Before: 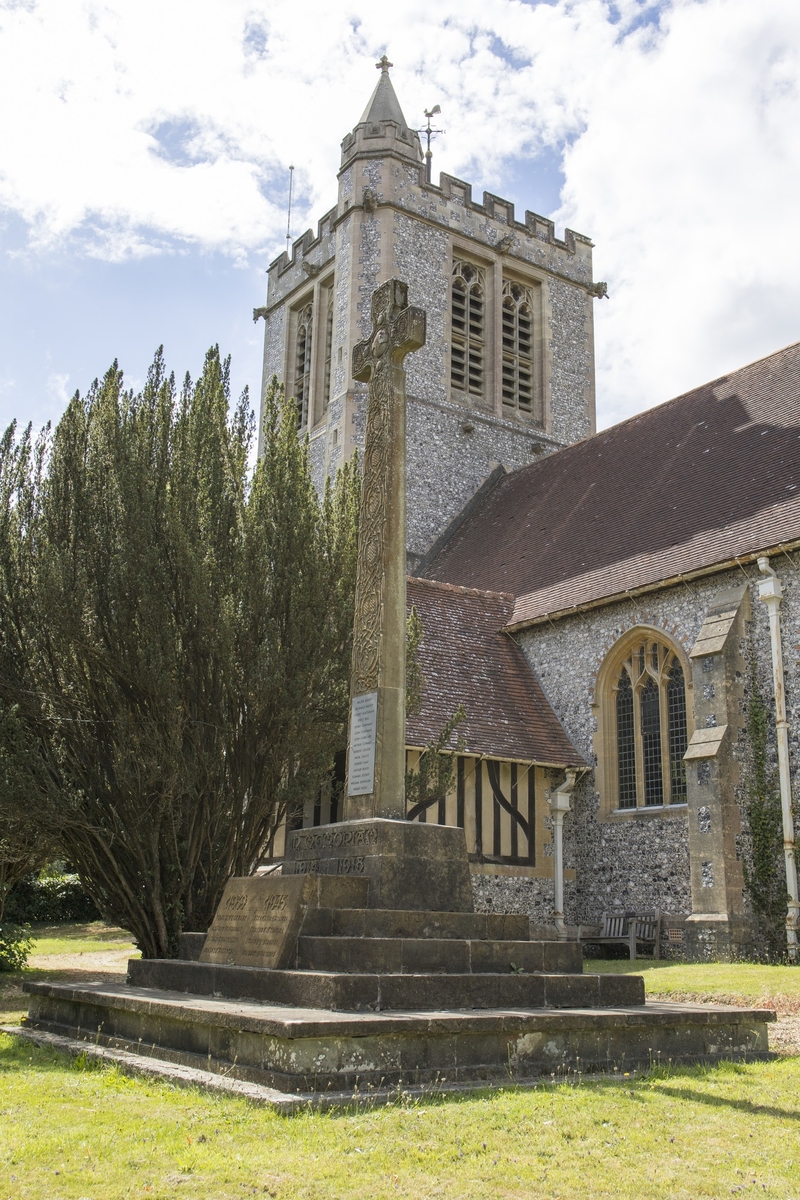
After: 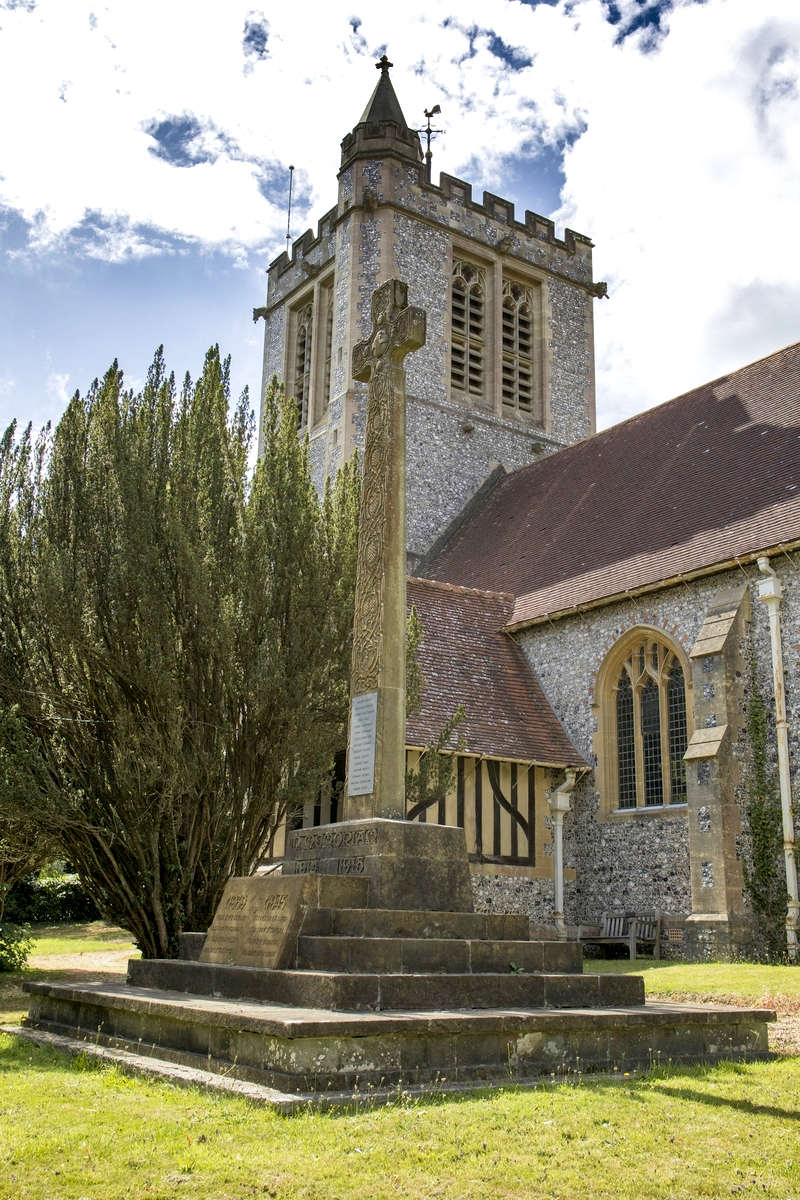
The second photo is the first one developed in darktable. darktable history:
velvia: on, module defaults
exposure: black level correction 0.009, exposure 0.12 EV, compensate highlight preservation false
shadows and highlights: radius 101.73, shadows 50.38, highlights -64, soften with gaussian
